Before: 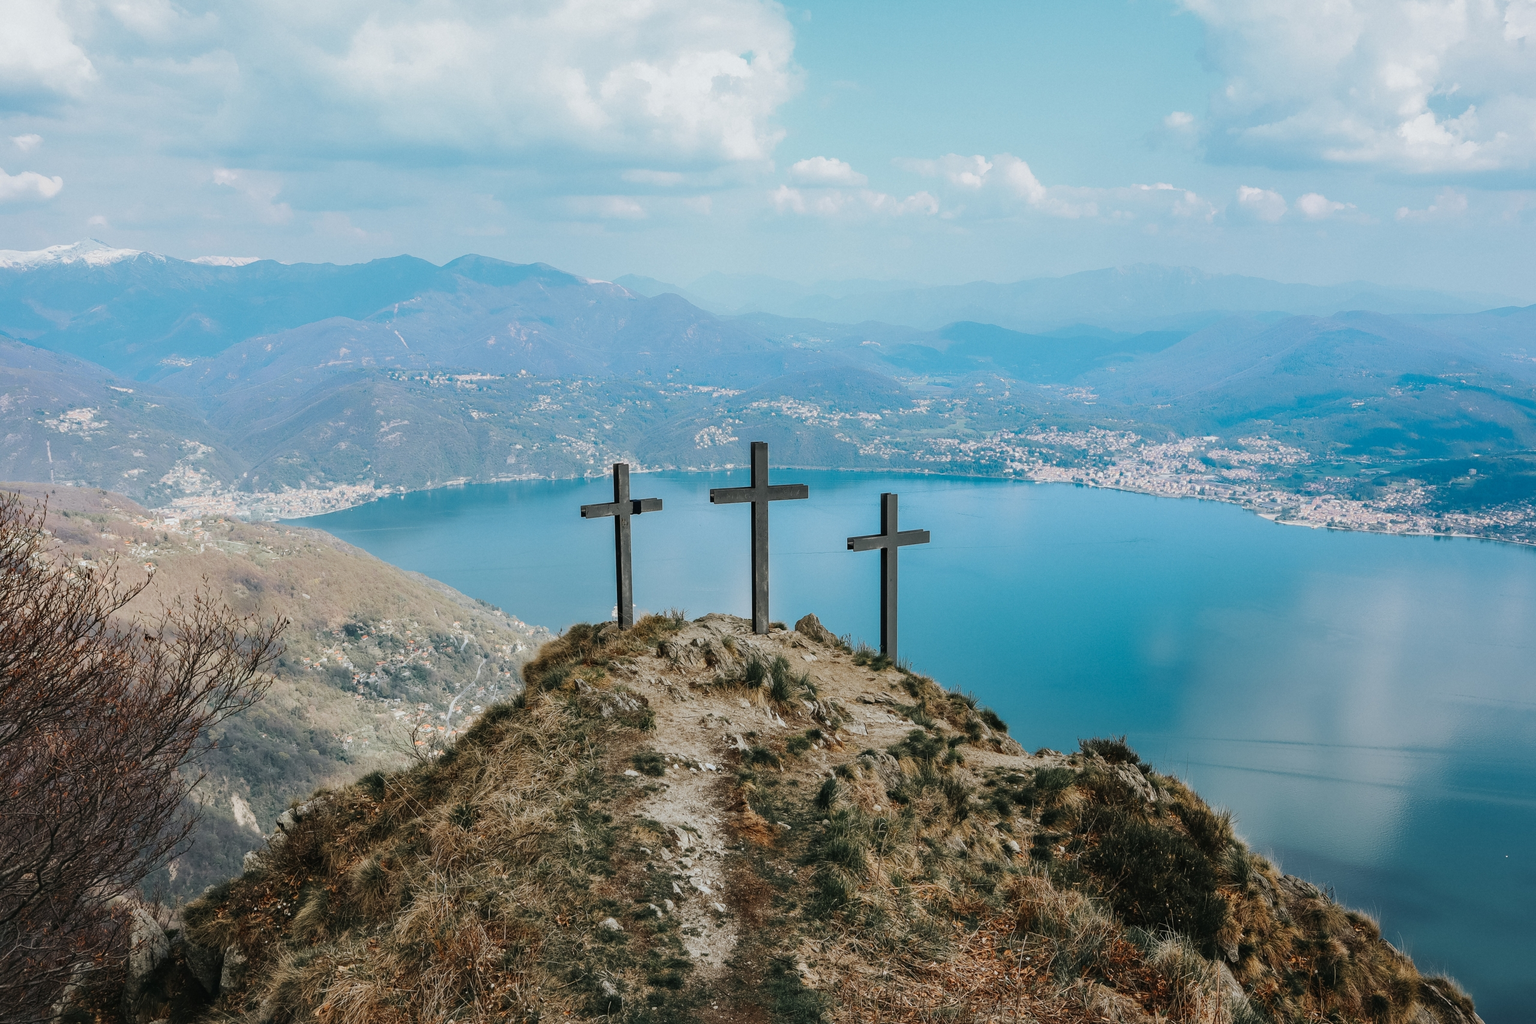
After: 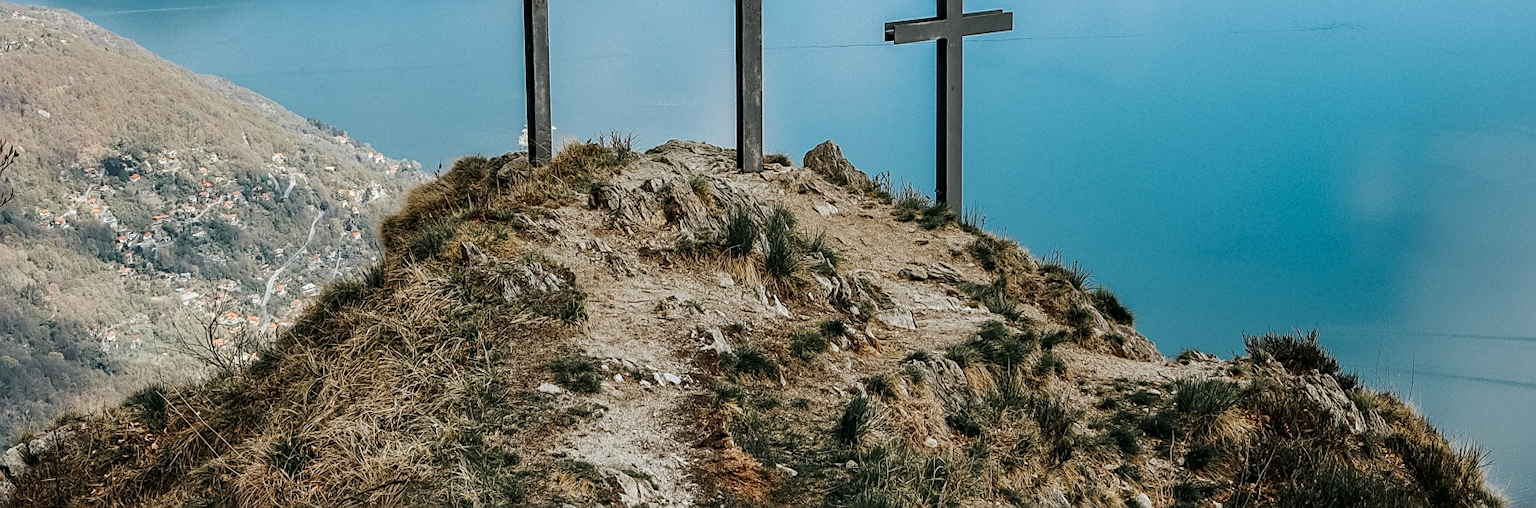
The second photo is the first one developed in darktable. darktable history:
sharpen: on, module defaults
local contrast: on, module defaults
contrast equalizer: y [[0.5 ×6], [0.5 ×6], [0.5, 0.5, 0.501, 0.545, 0.707, 0.863], [0 ×6], [0 ×6]]
crop: left 18.091%, top 51.13%, right 17.525%, bottom 16.85%
